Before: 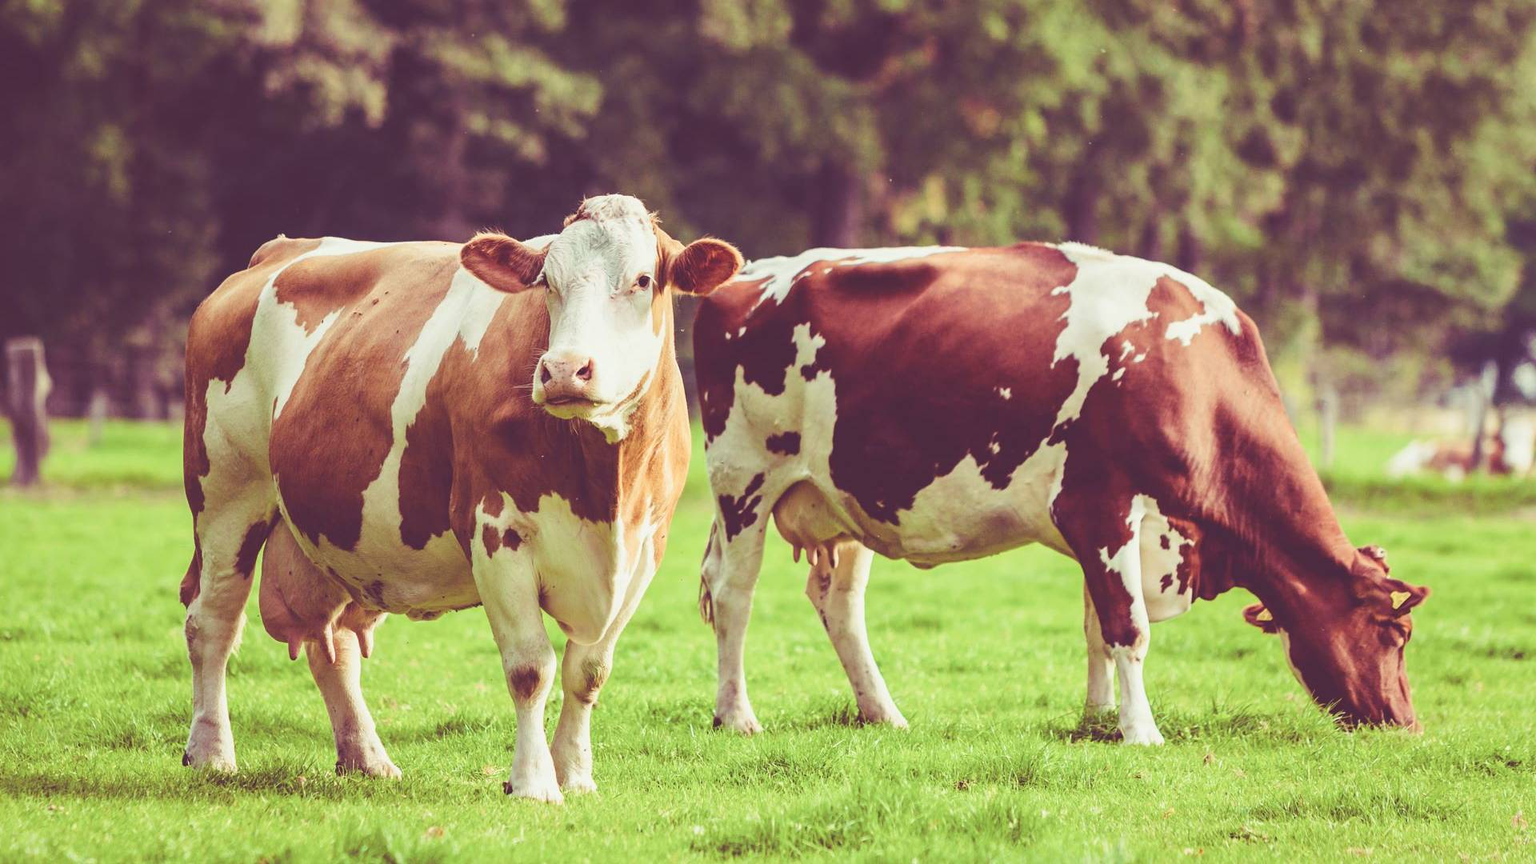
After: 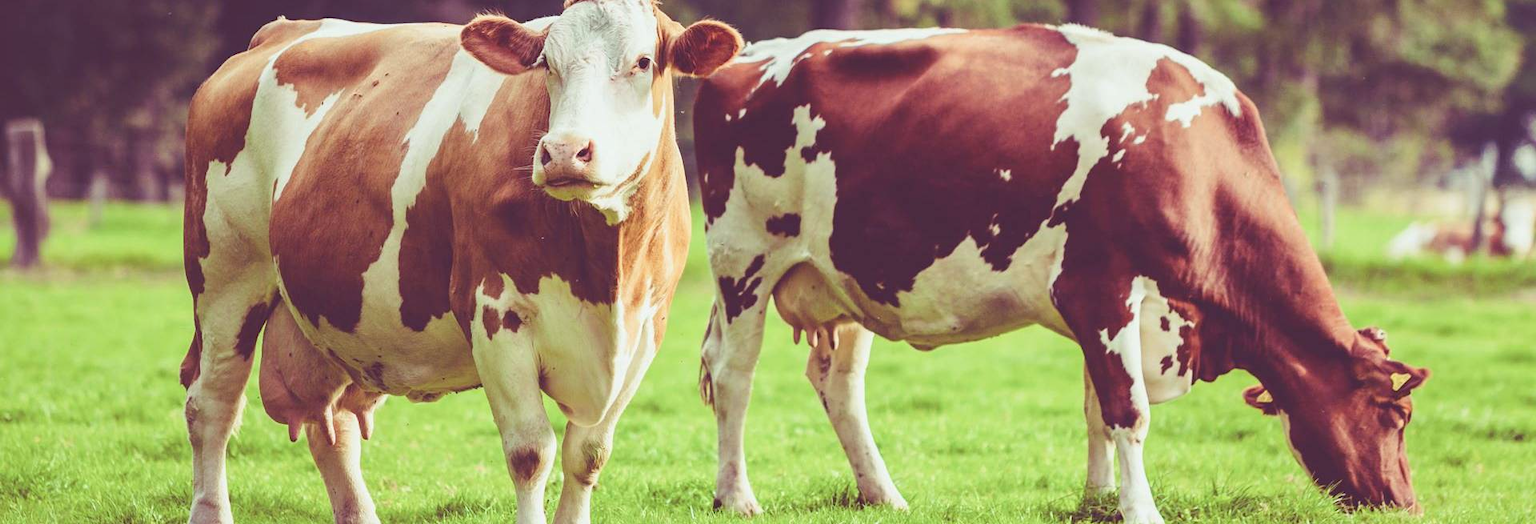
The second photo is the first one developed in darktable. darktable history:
white balance: red 0.982, blue 1.018
crop and rotate: top 25.357%, bottom 13.942%
